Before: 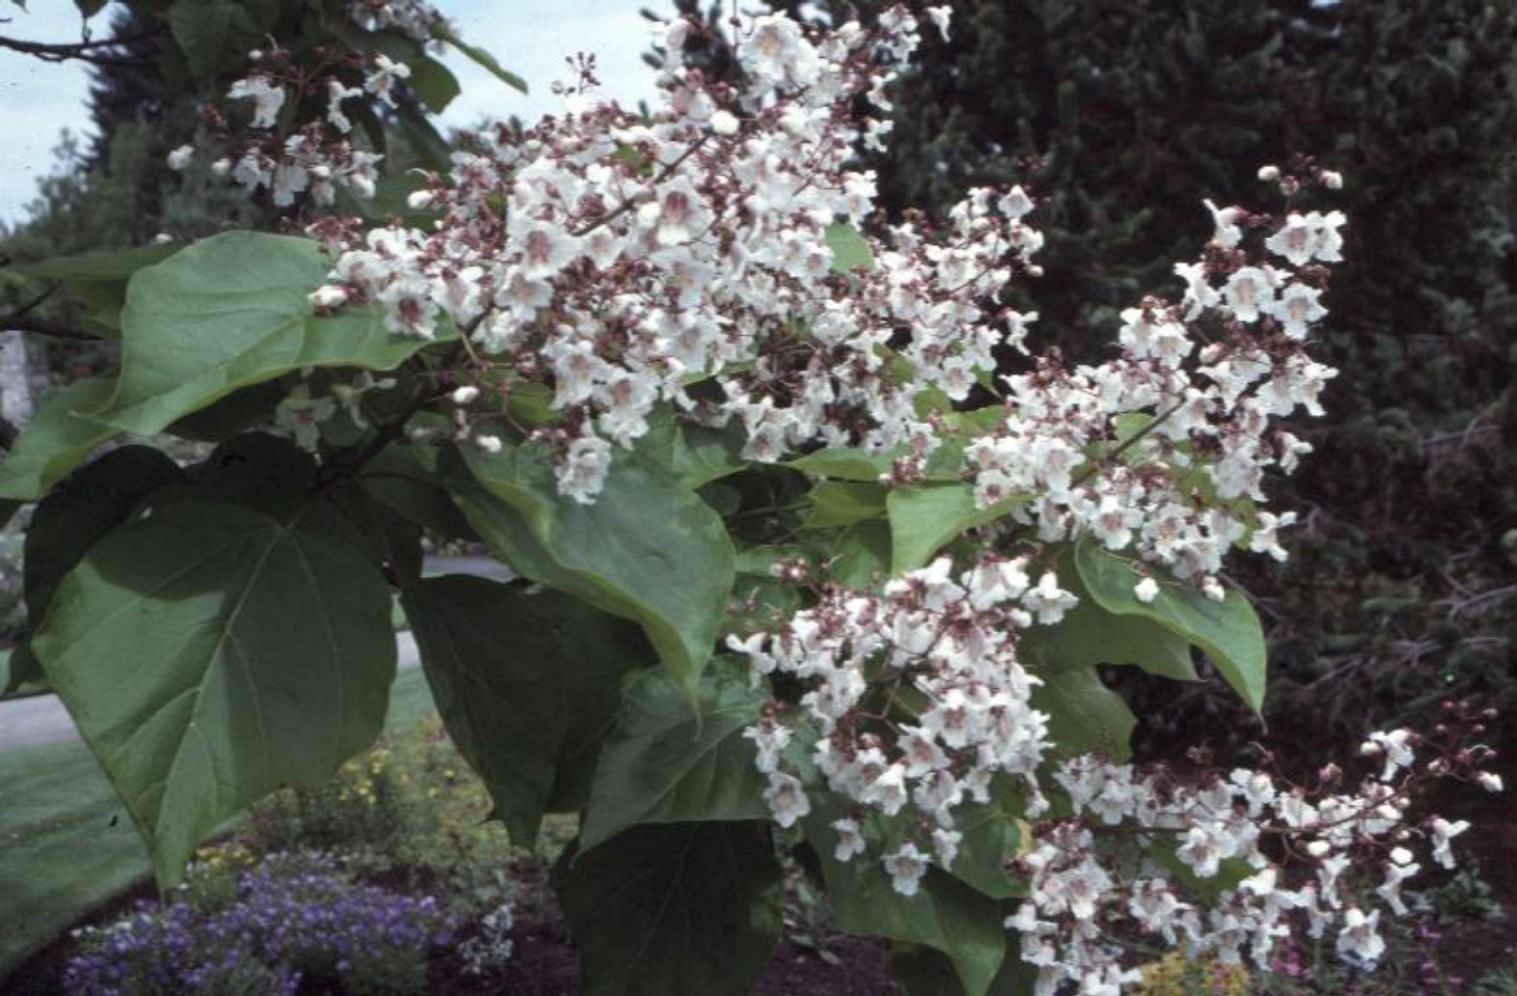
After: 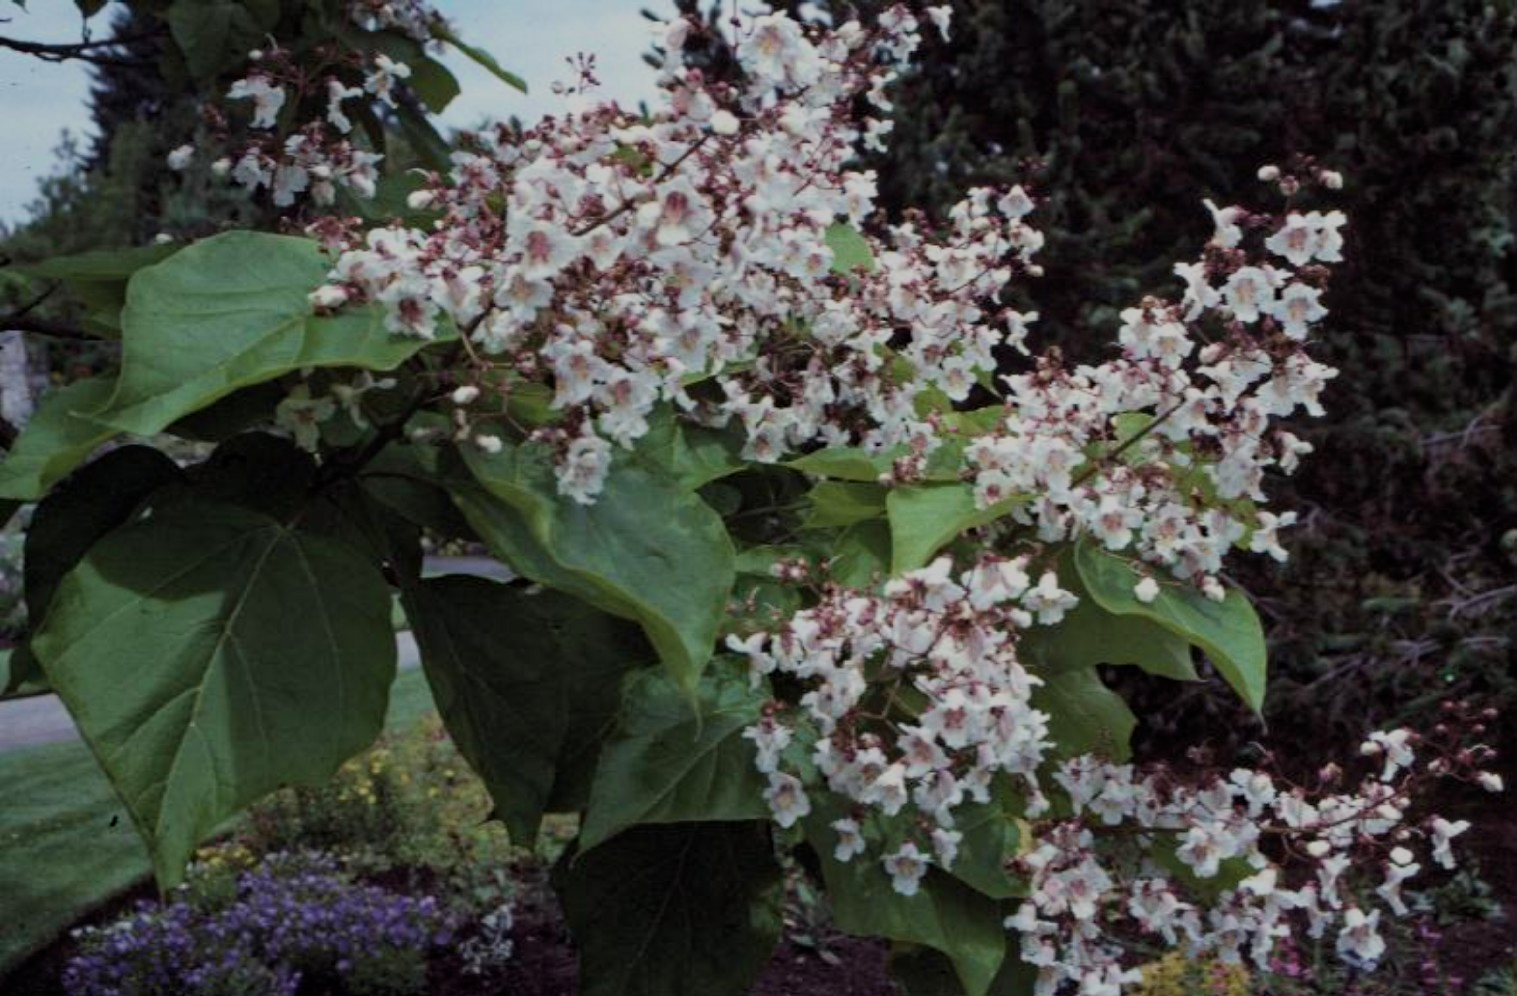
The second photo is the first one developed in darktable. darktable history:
haze removal: compatibility mode true, adaptive false
velvia: on, module defaults
filmic rgb: black relative exposure -7.21 EV, white relative exposure 5.37 EV, hardness 3.02
tone equalizer: -8 EV 0.269 EV, -7 EV 0.428 EV, -6 EV 0.405 EV, -5 EV 0.284 EV, -3 EV -0.245 EV, -2 EV -0.387 EV, -1 EV -0.407 EV, +0 EV -0.275 EV
